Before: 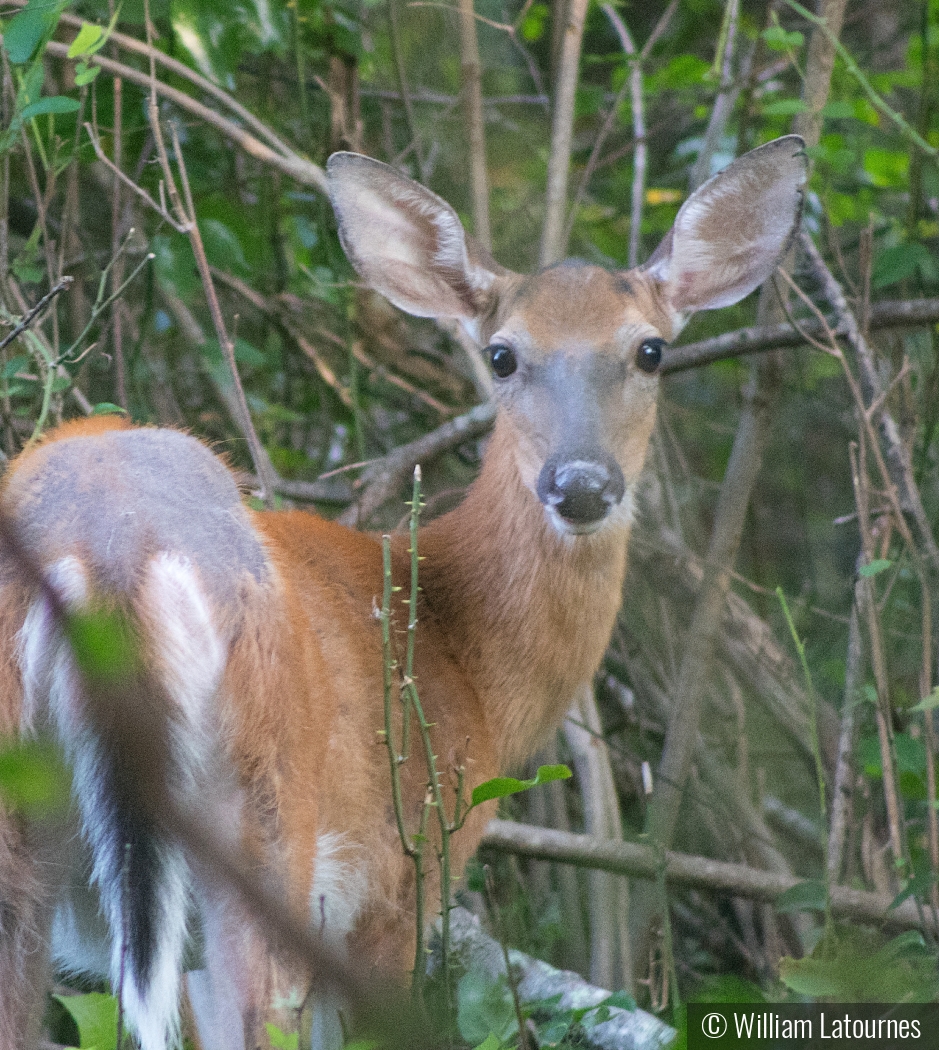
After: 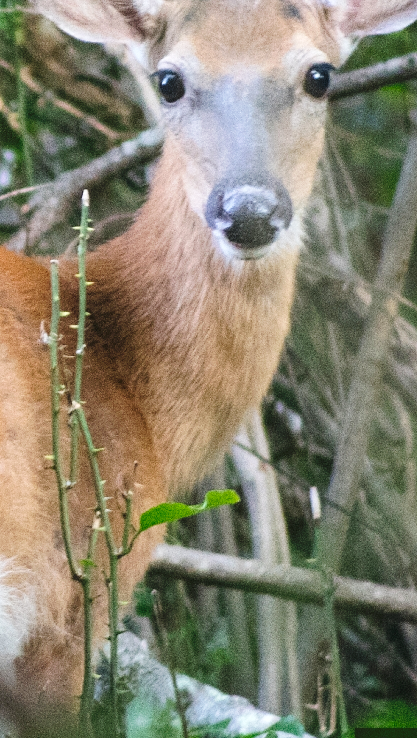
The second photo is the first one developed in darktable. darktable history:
crop: left 35.432%, top 26.233%, right 20.145%, bottom 3.432%
tone equalizer: -8 EV -0.417 EV, -7 EV -0.389 EV, -6 EV -0.333 EV, -5 EV -0.222 EV, -3 EV 0.222 EV, -2 EV 0.333 EV, -1 EV 0.389 EV, +0 EV 0.417 EV, edges refinement/feathering 500, mask exposure compensation -1.57 EV, preserve details no
tone curve: curves: ch0 [(0, 0) (0.003, 0.04) (0.011, 0.04) (0.025, 0.043) (0.044, 0.049) (0.069, 0.066) (0.1, 0.095) (0.136, 0.121) (0.177, 0.154) (0.224, 0.211) (0.277, 0.281) (0.335, 0.358) (0.399, 0.452) (0.468, 0.54) (0.543, 0.628) (0.623, 0.721) (0.709, 0.801) (0.801, 0.883) (0.898, 0.948) (1, 1)], preserve colors none
